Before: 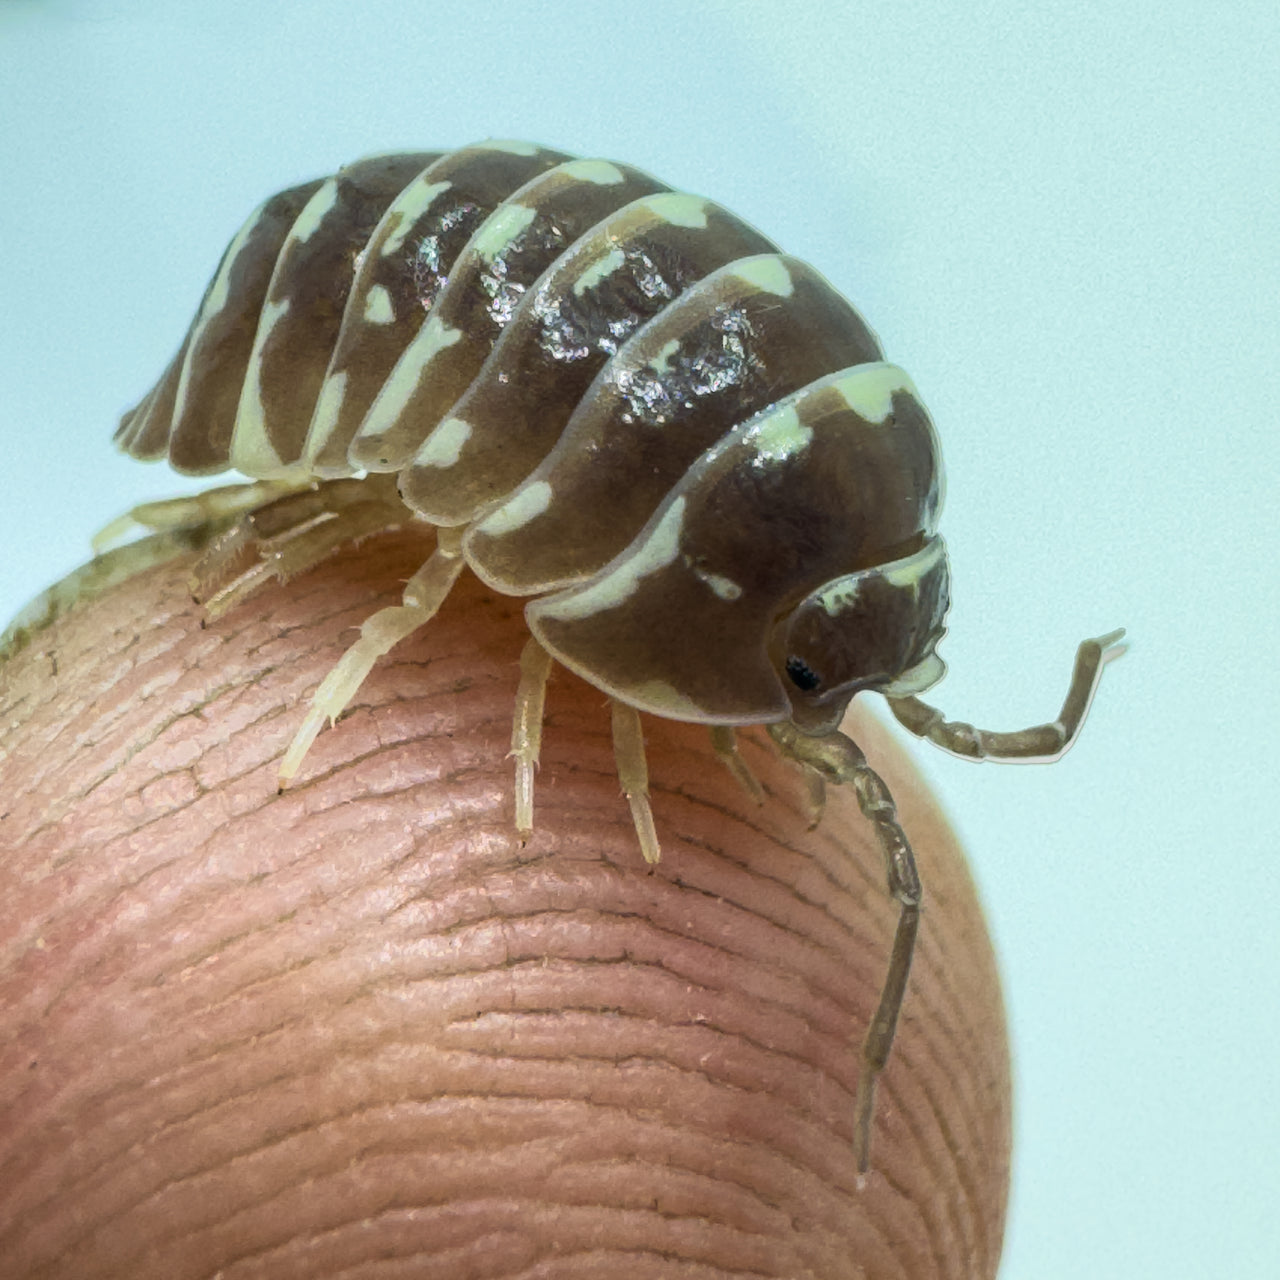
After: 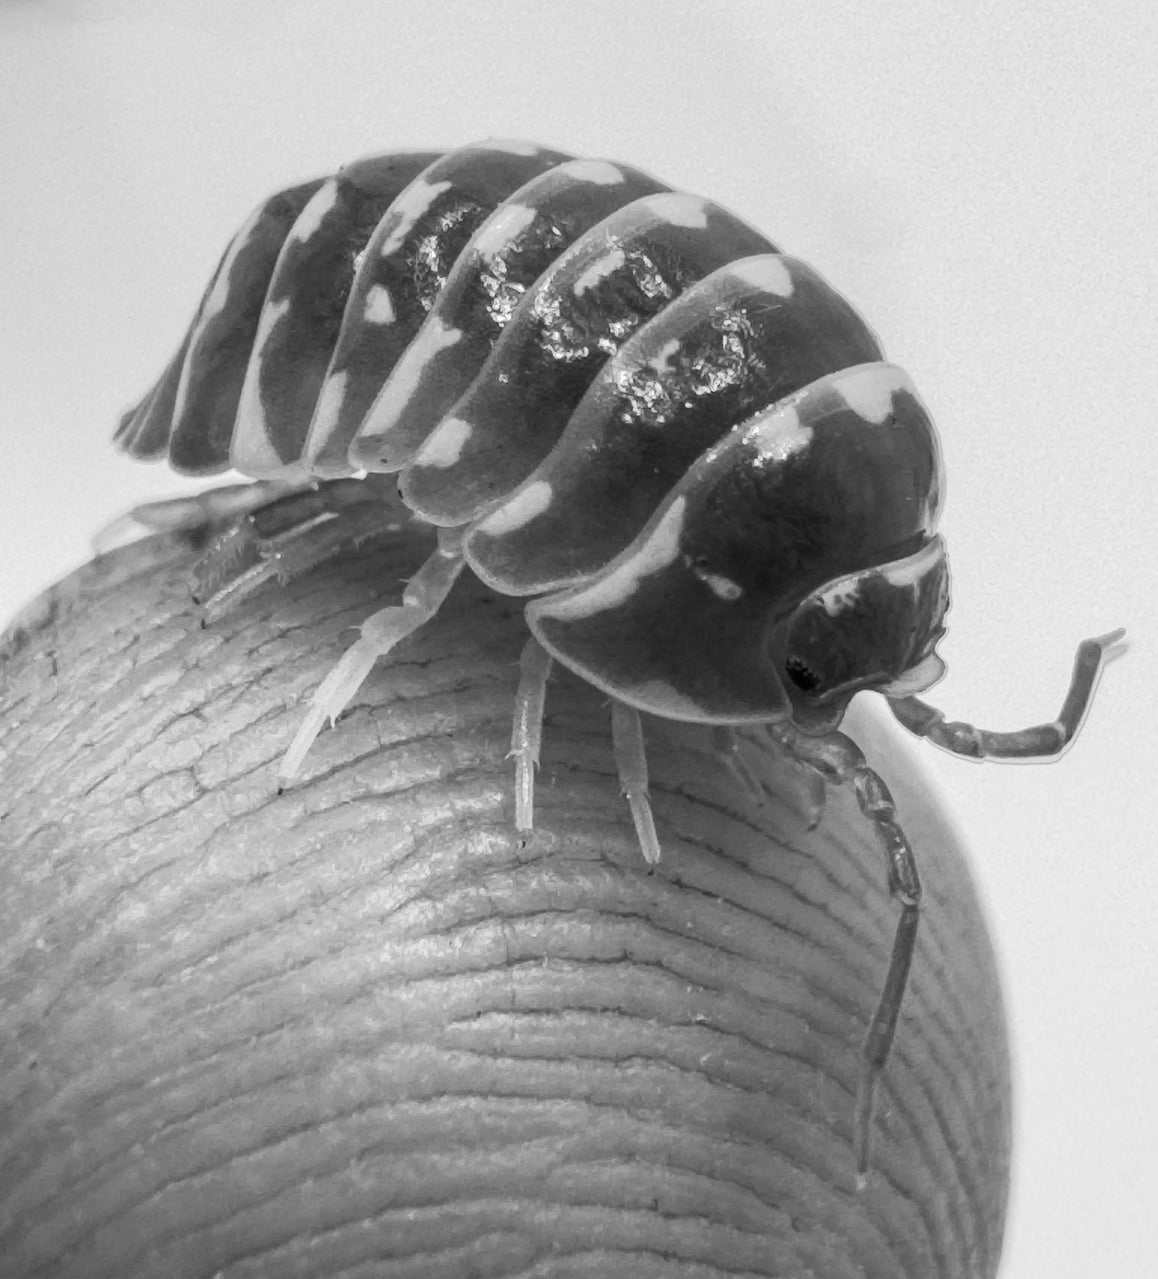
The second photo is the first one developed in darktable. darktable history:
monochrome: on, module defaults
crop: right 9.509%, bottom 0.031%
